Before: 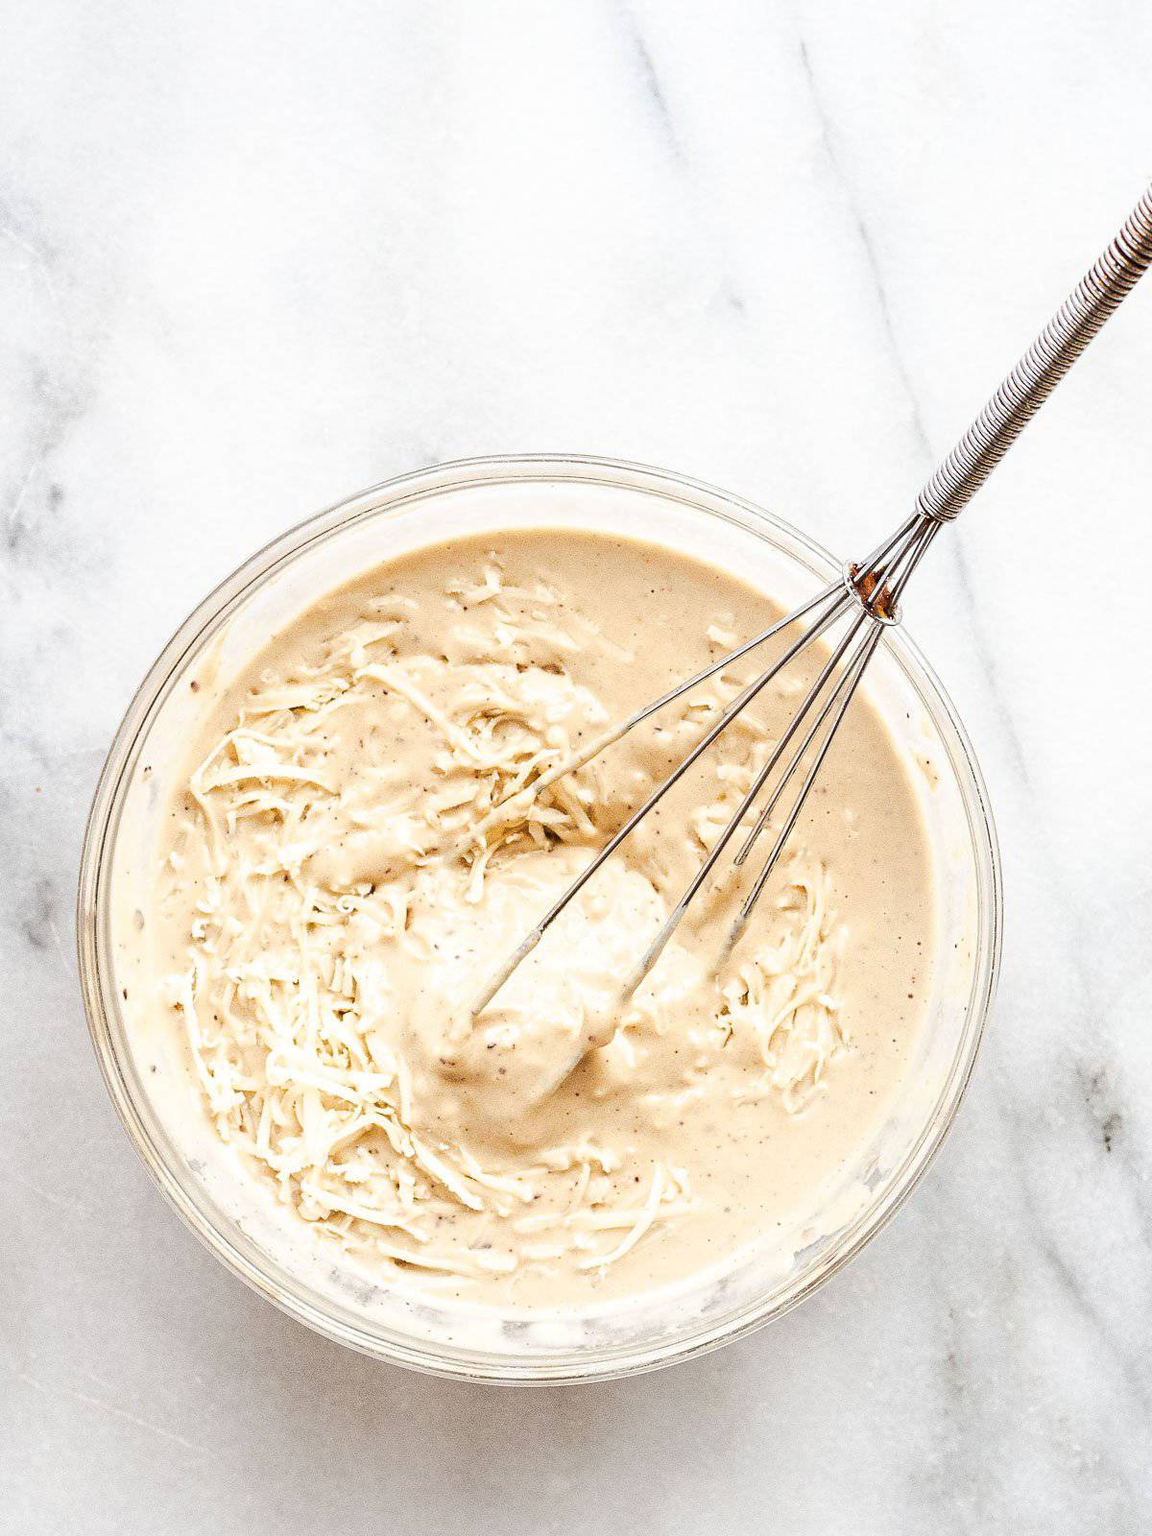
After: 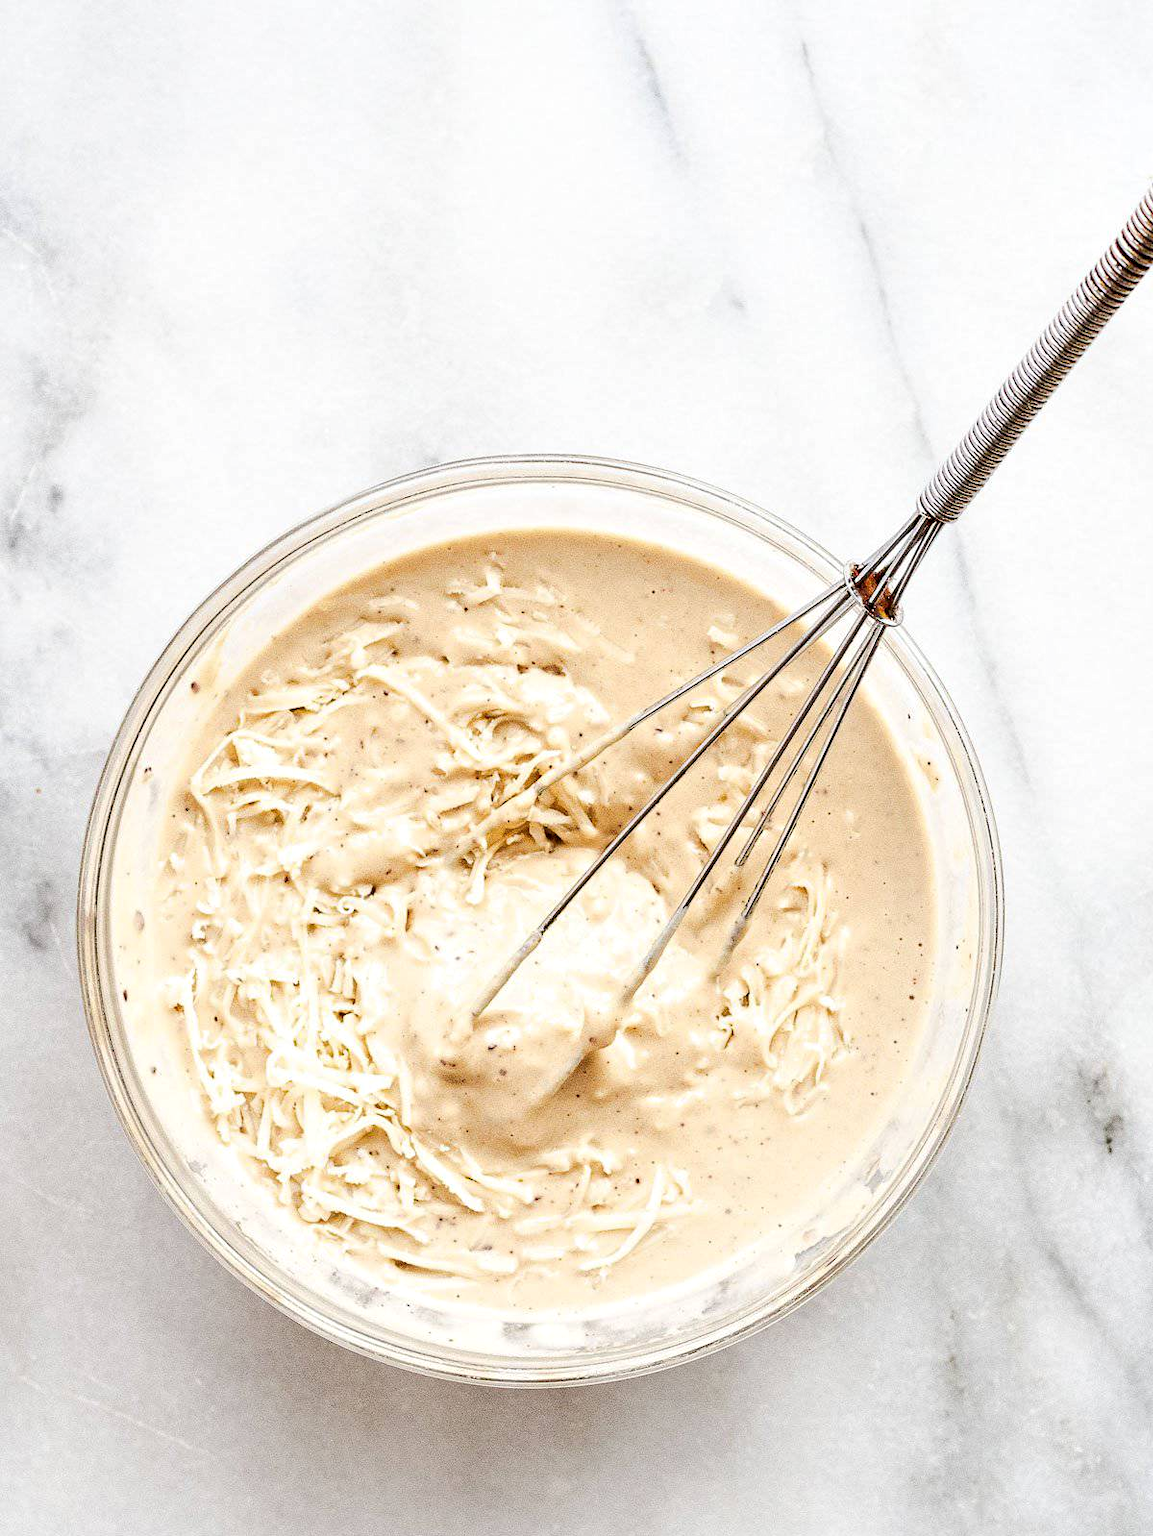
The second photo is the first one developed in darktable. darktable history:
contrast equalizer: octaves 7, y [[0.6 ×6], [0.55 ×6], [0 ×6], [0 ×6], [0 ×6]], mix 0.3
crop: bottom 0.071%
